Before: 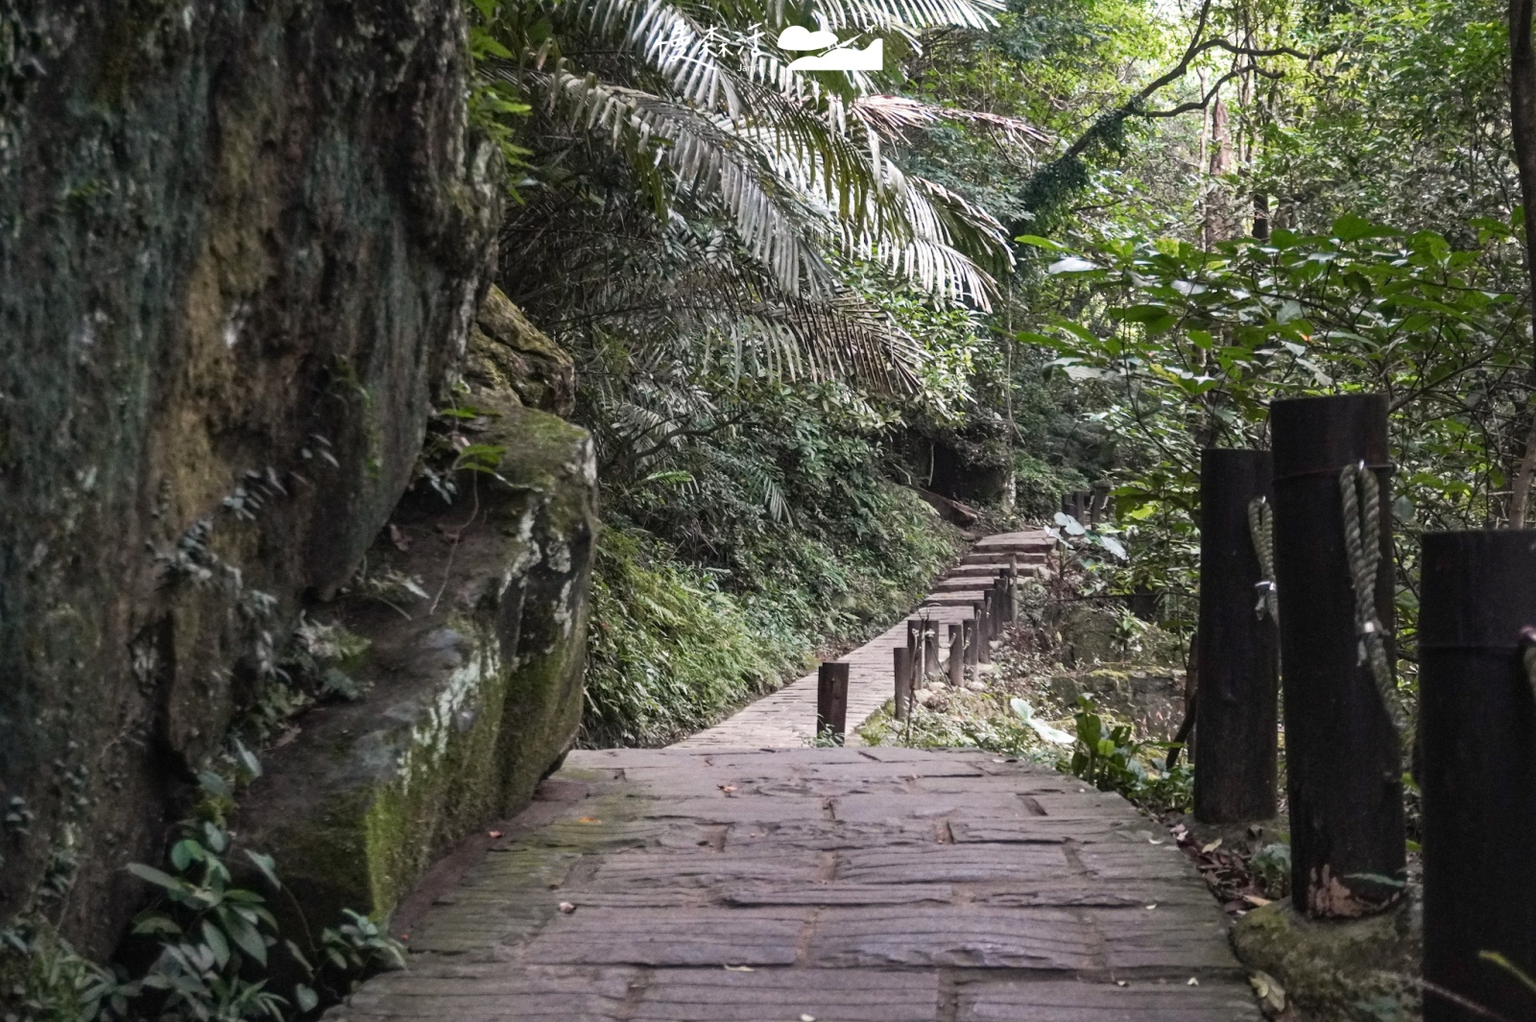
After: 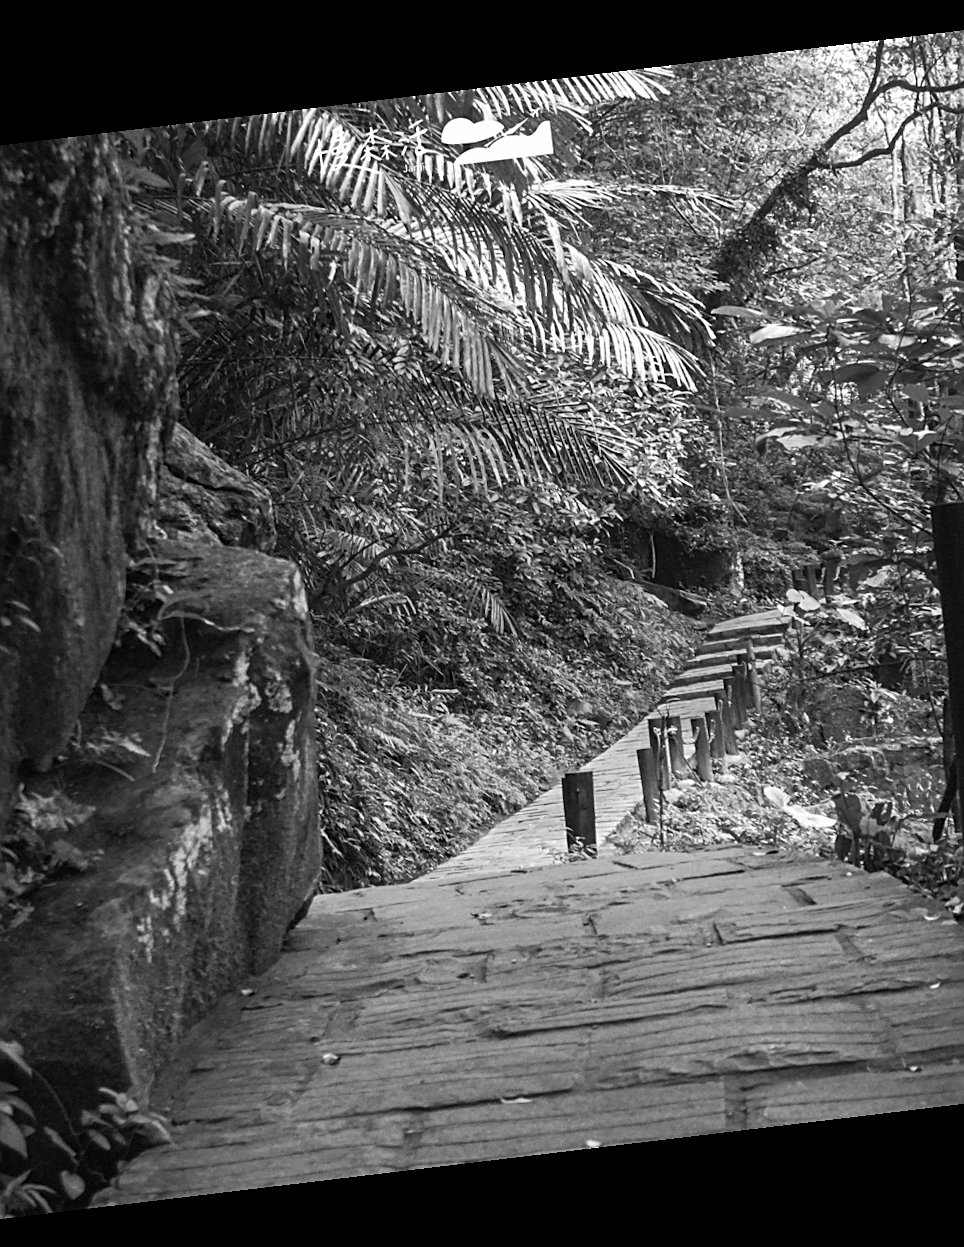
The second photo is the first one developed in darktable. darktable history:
crop: left 21.496%, right 22.254%
monochrome: on, module defaults
color correction: highlights a* -1.43, highlights b* 10.12, shadows a* 0.395, shadows b* 19.35
rotate and perspective: rotation -6.83°, automatic cropping off
sharpen: on, module defaults
